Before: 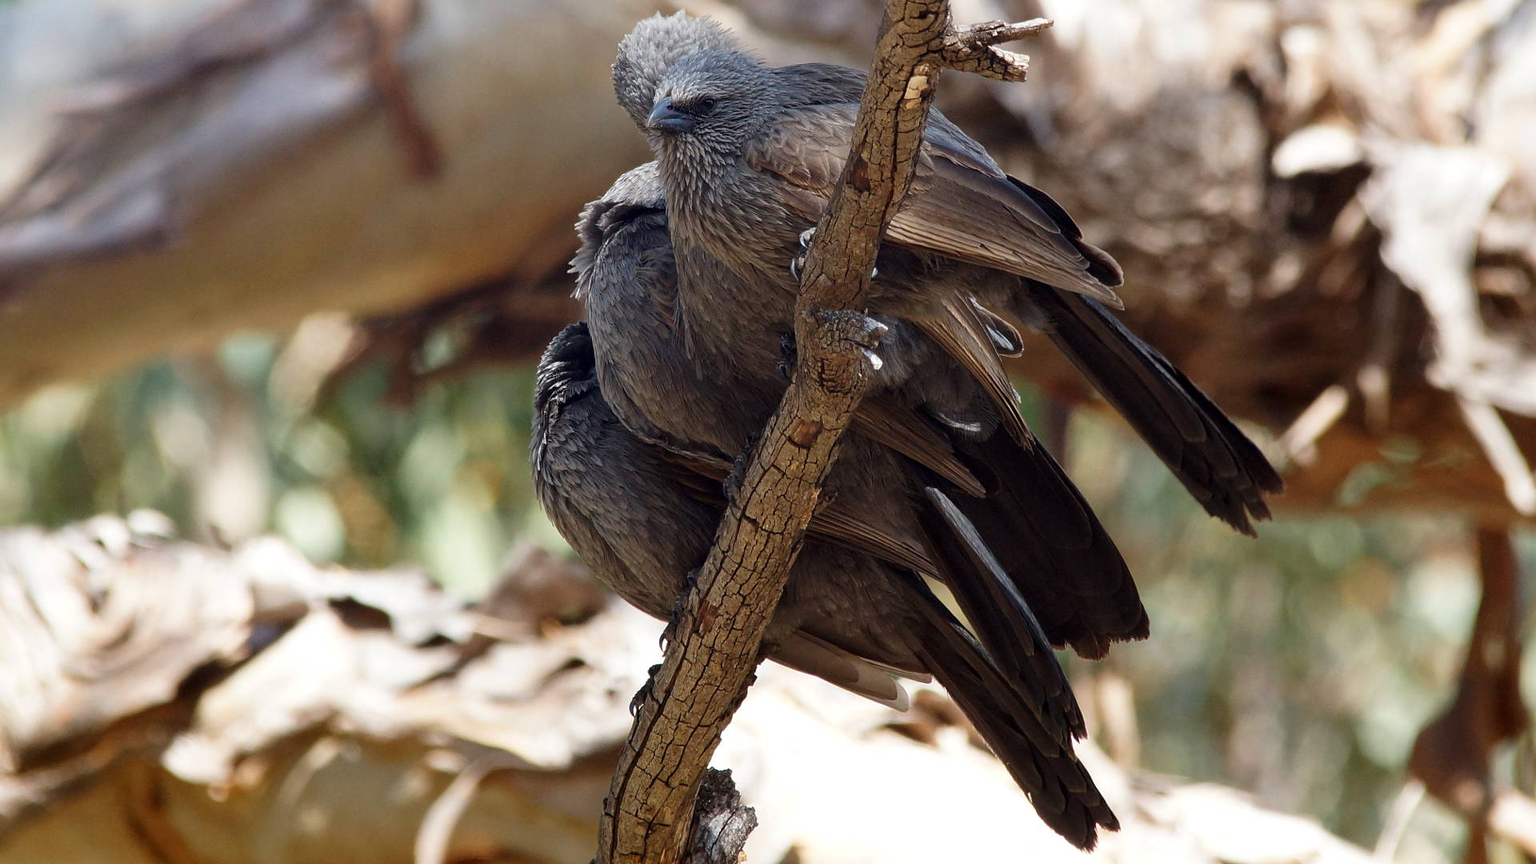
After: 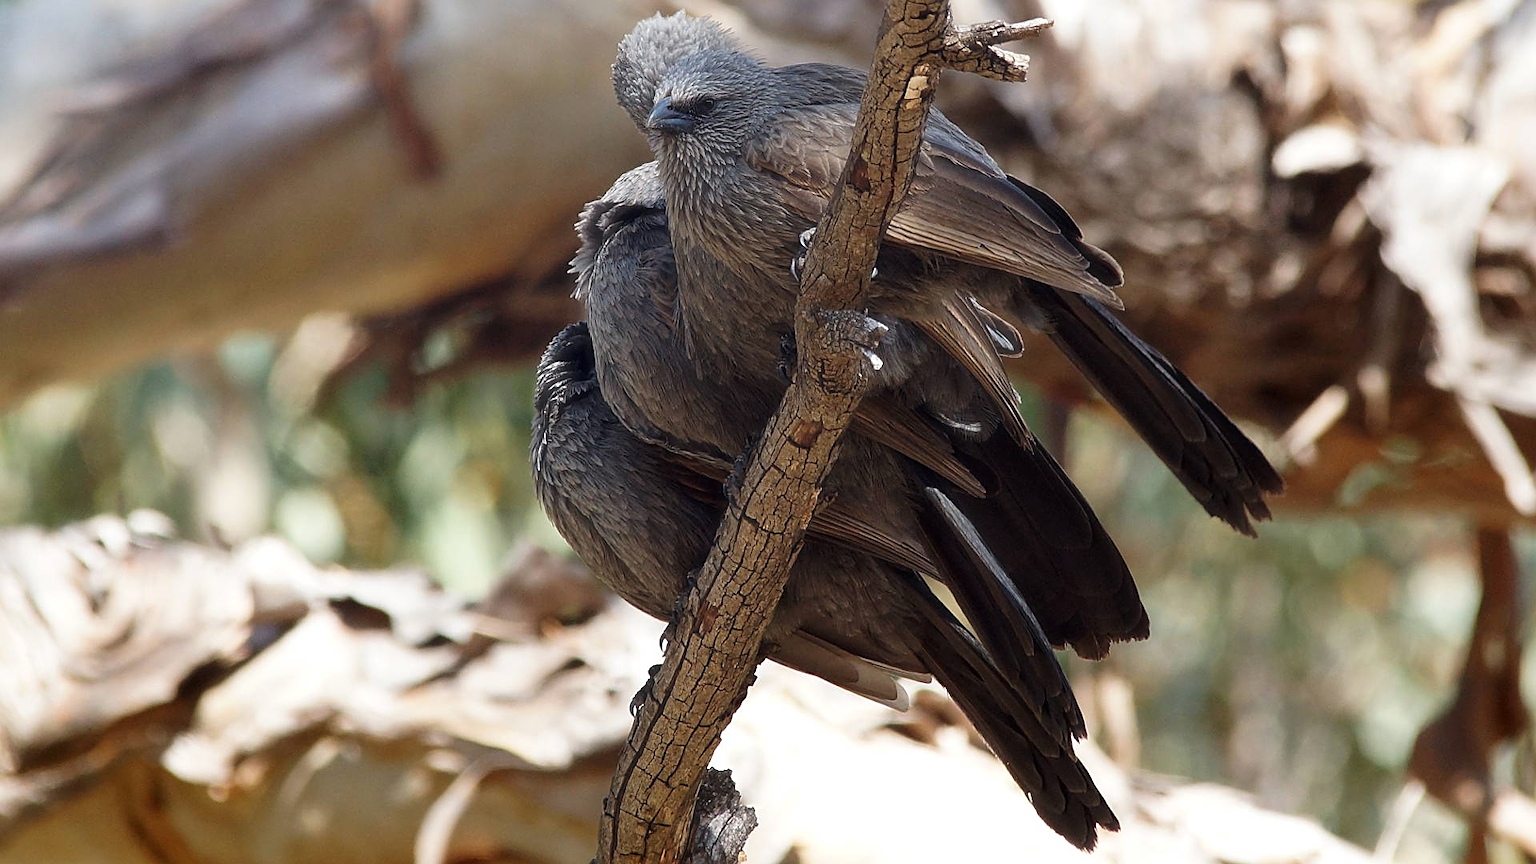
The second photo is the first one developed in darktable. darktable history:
sharpen: on, module defaults
haze removal: strength -0.096, compatibility mode true, adaptive false
